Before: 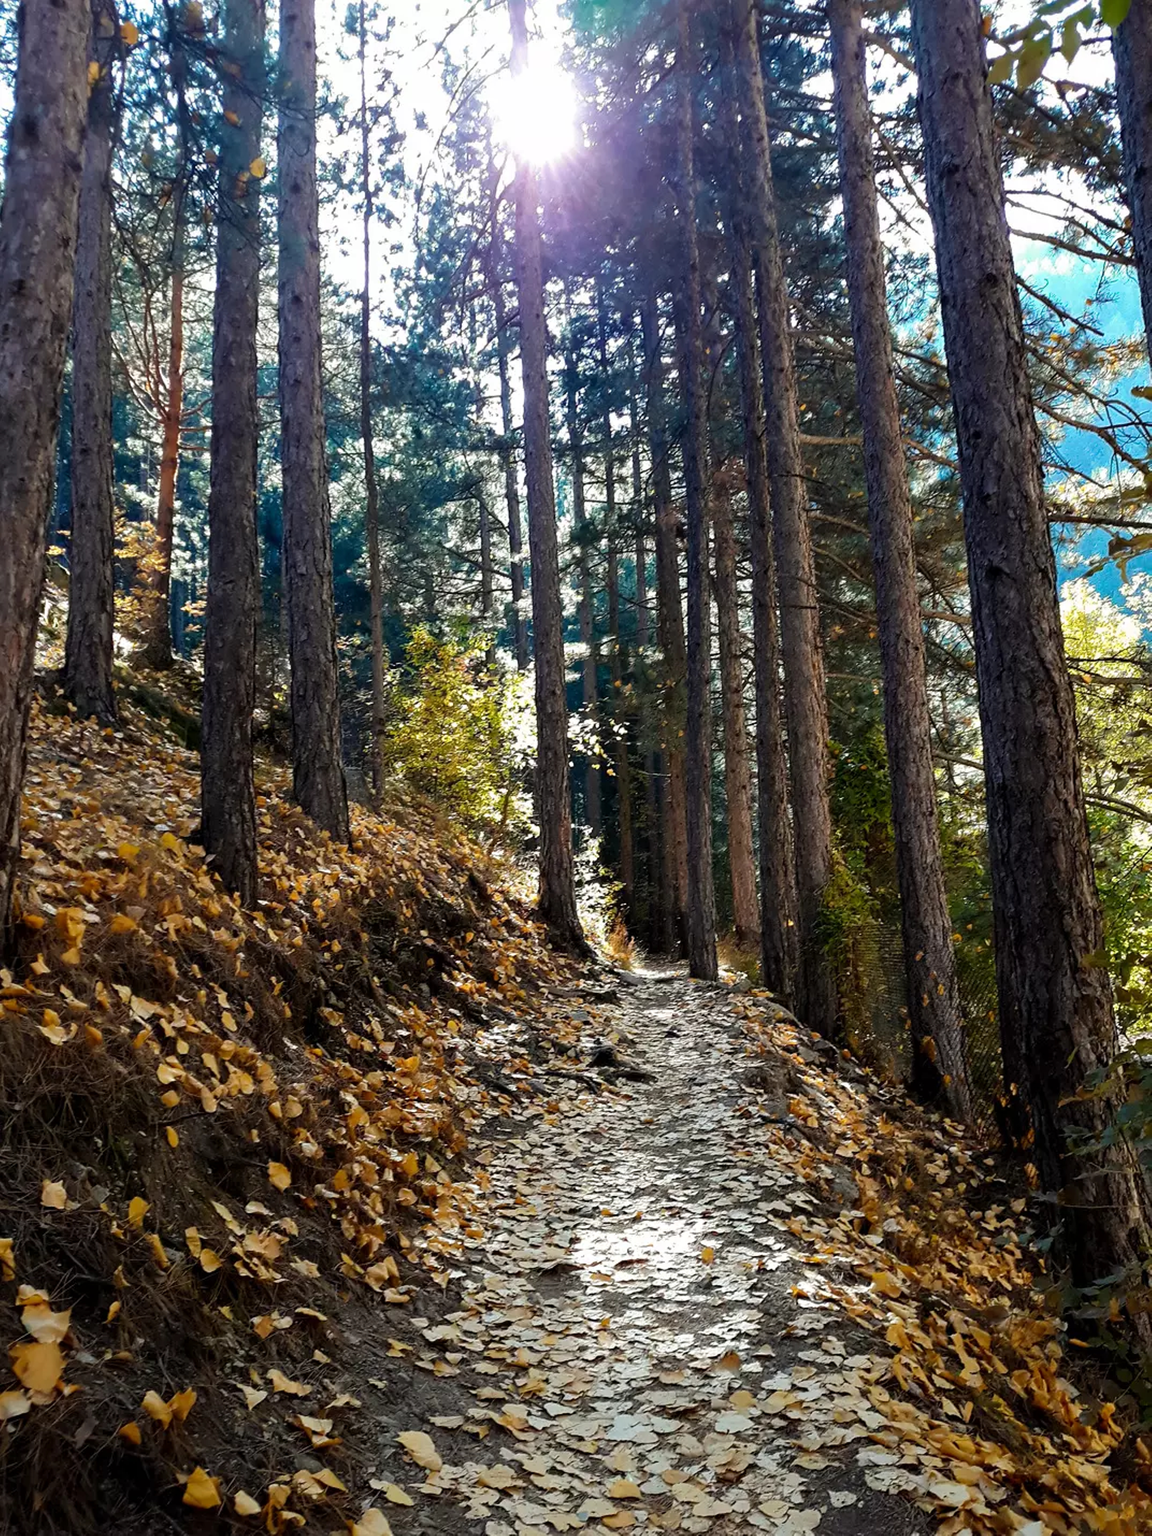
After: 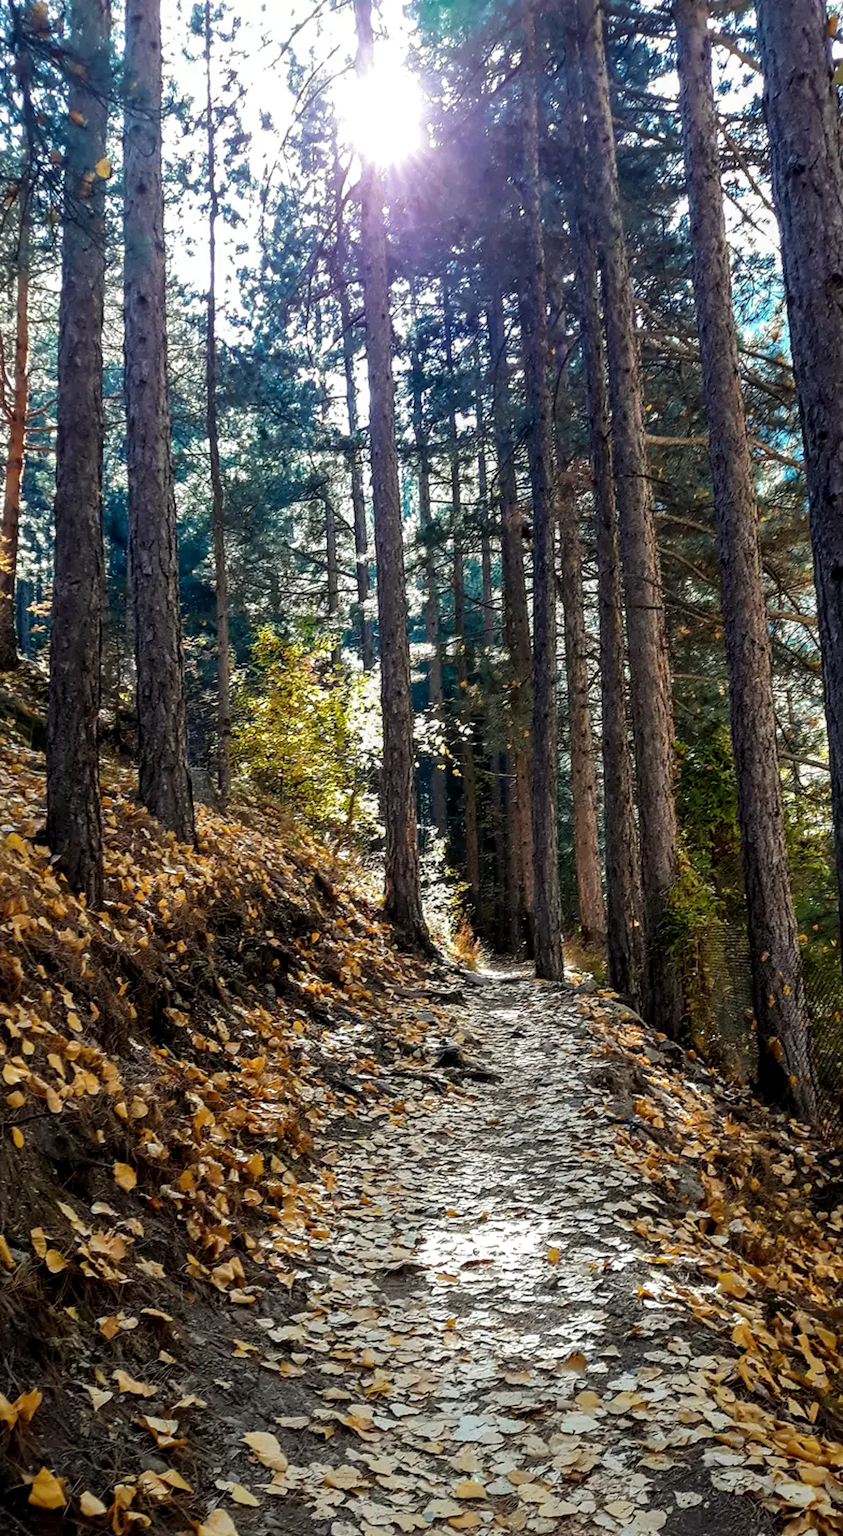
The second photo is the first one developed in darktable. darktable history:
crop: left 13.443%, right 13.31%
local contrast: on, module defaults
